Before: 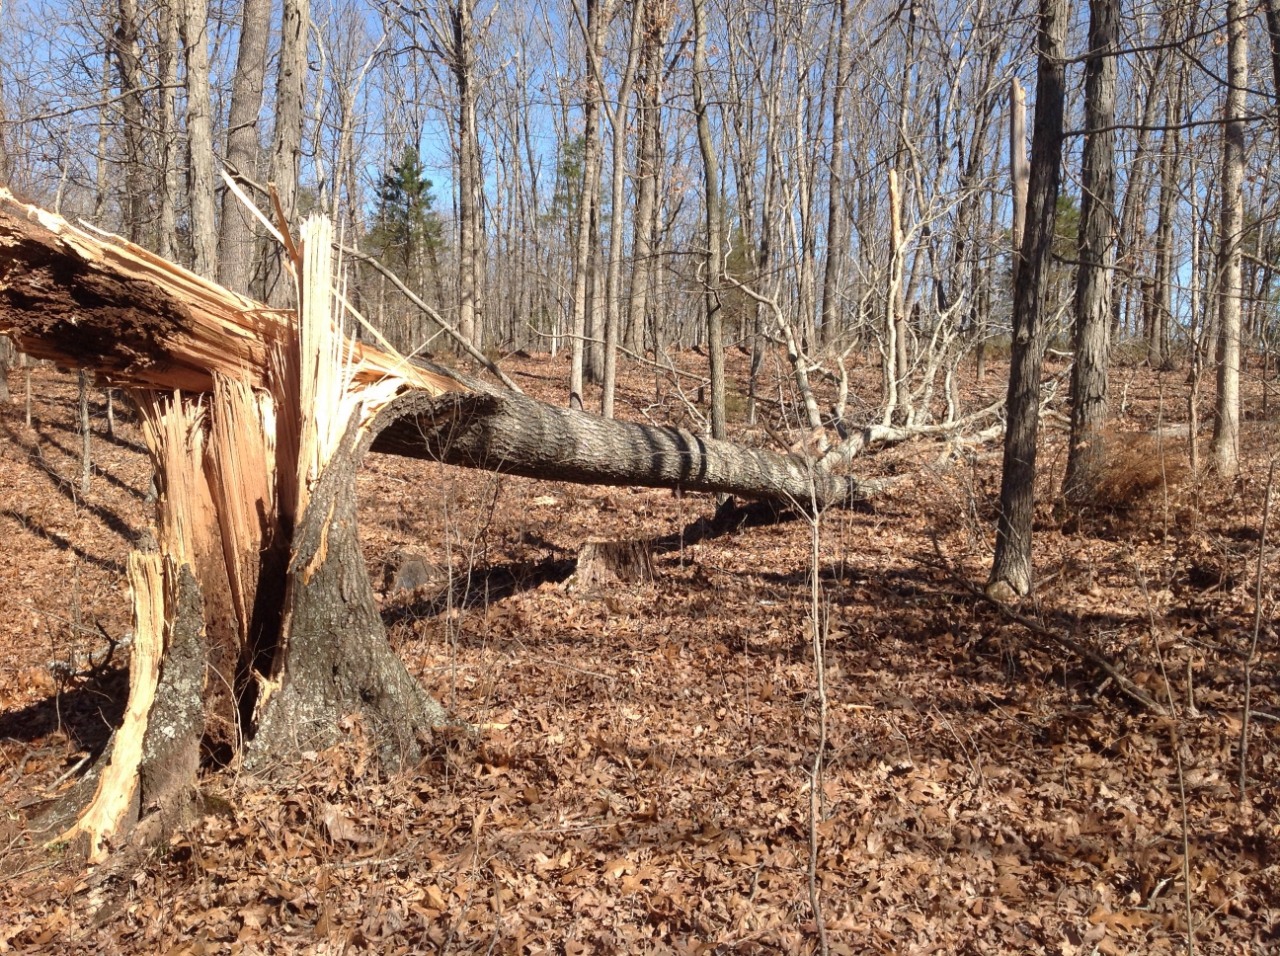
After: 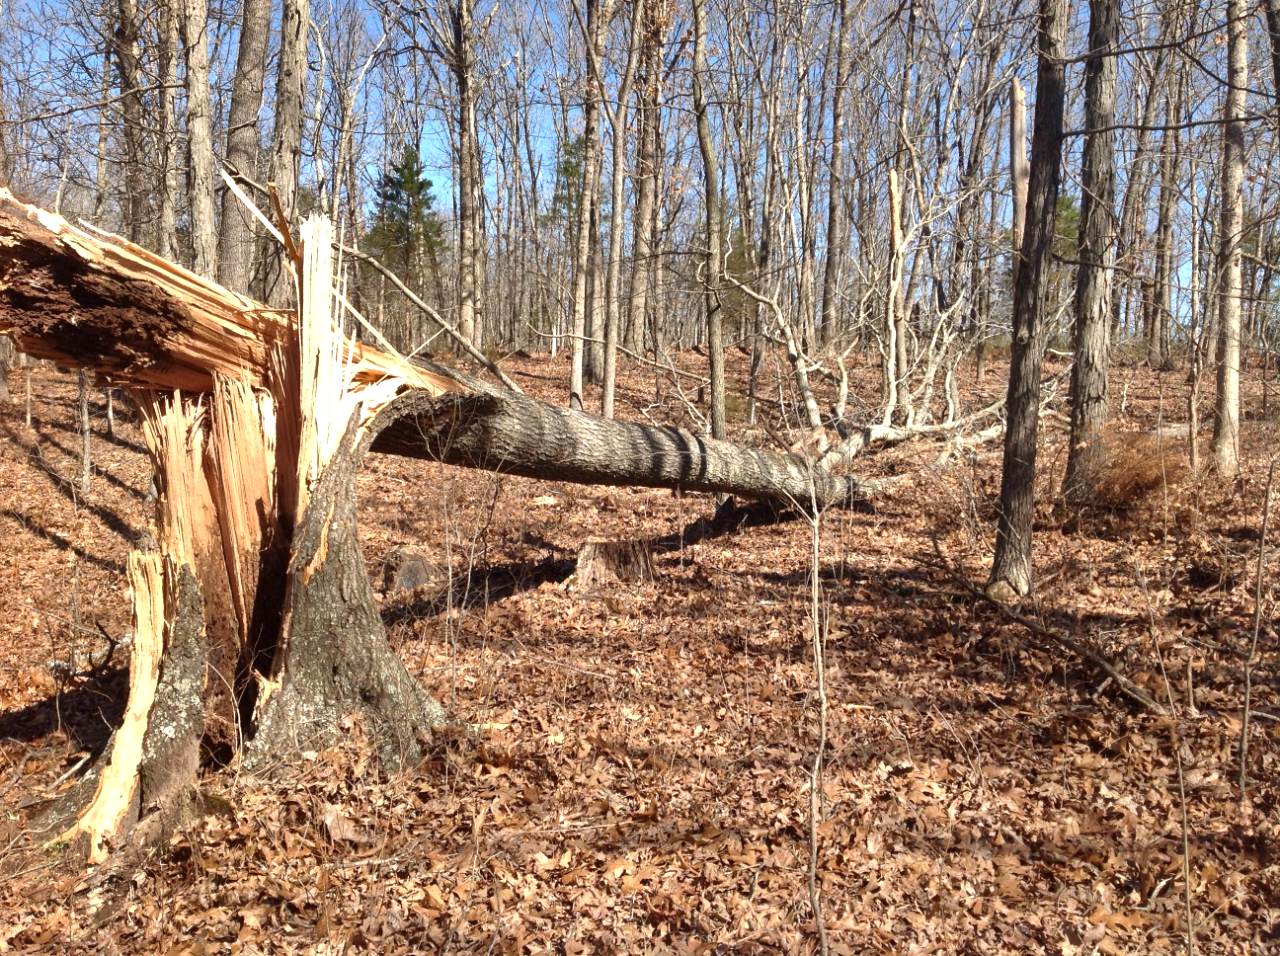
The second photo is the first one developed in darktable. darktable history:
exposure: black level correction 0.001, exposure 0.5 EV, compensate exposure bias true, compensate highlight preservation false
shadows and highlights: white point adjustment -3.64, highlights -63.34, highlights color adjustment 42%, soften with gaussian
